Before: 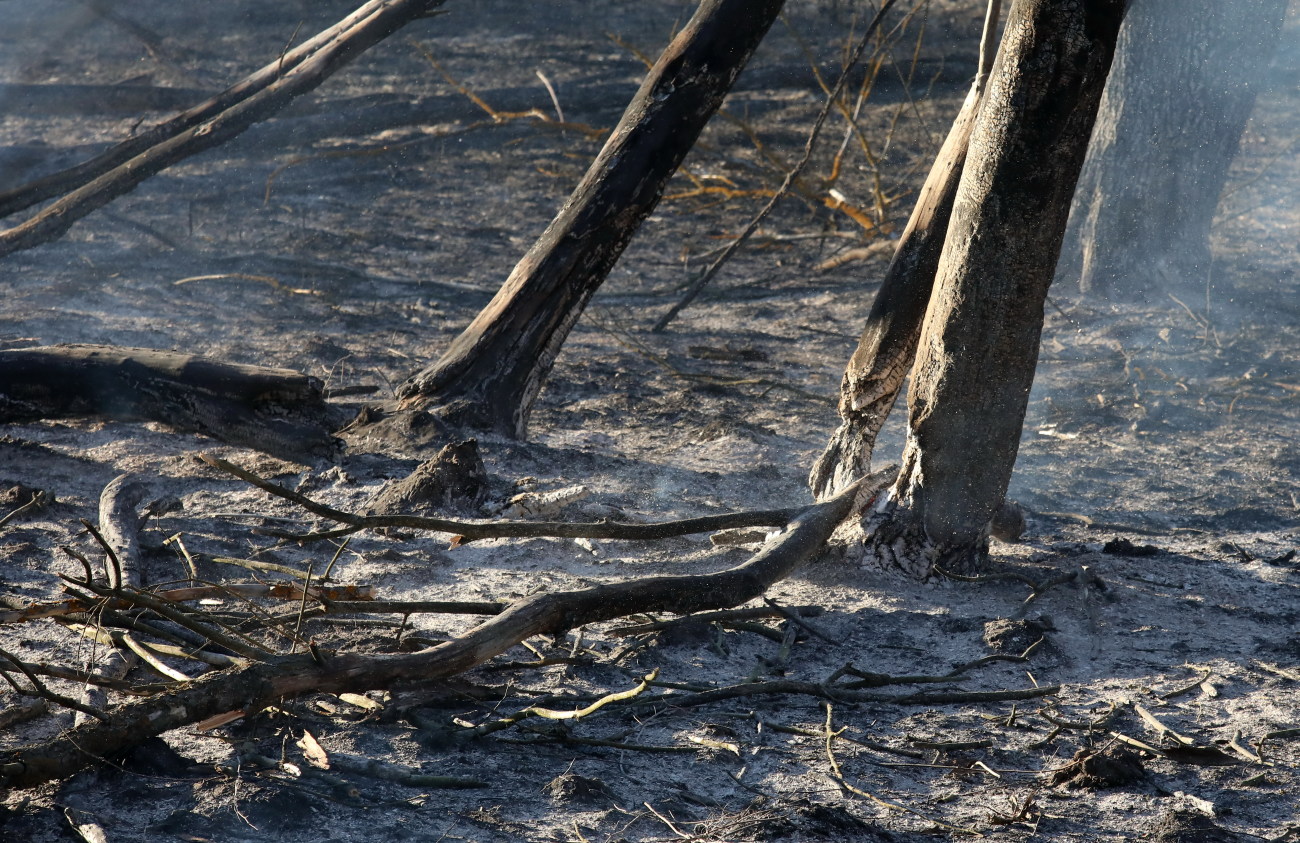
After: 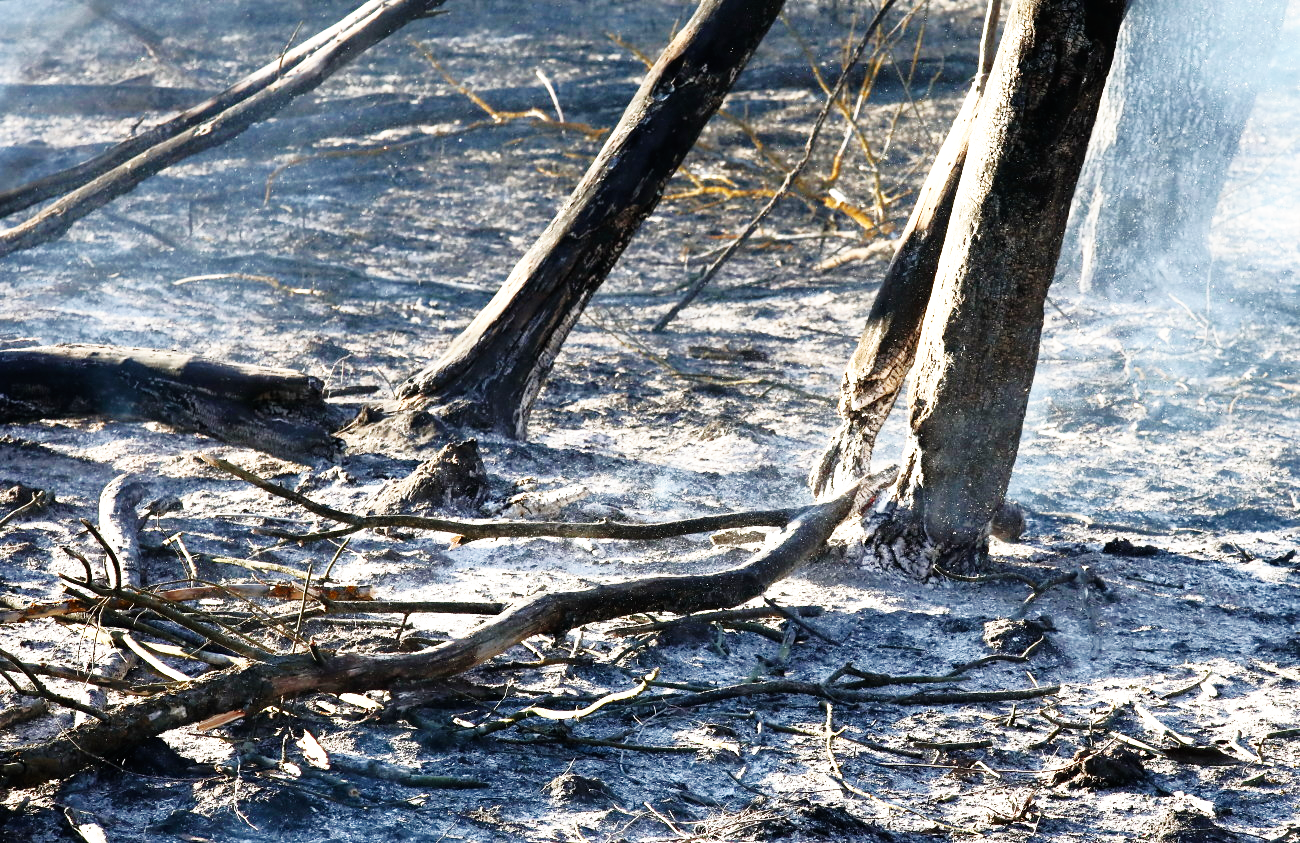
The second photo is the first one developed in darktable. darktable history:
tone curve: curves: ch0 [(0, 0) (0.48, 0.431) (0.7, 0.609) (0.864, 0.854) (1, 1)]
exposure: black level correction 0, exposure 0.7 EV, compensate exposure bias true, compensate highlight preservation false
base curve: curves: ch0 [(0, 0) (0.007, 0.004) (0.027, 0.03) (0.046, 0.07) (0.207, 0.54) (0.442, 0.872) (0.673, 0.972) (1, 1)], preserve colors none
